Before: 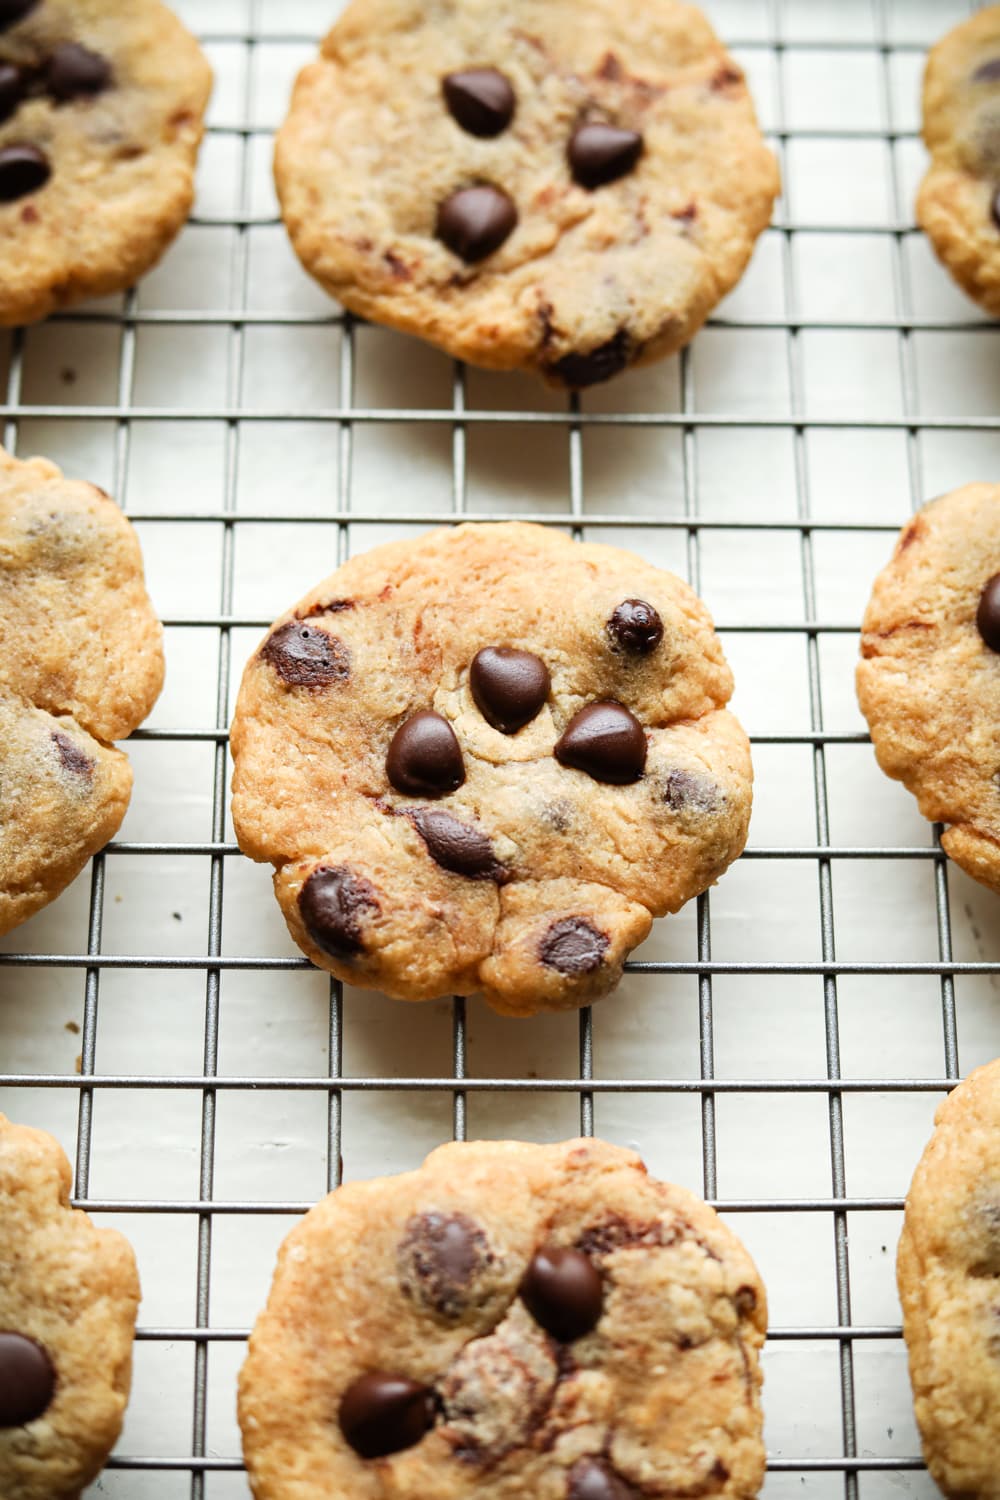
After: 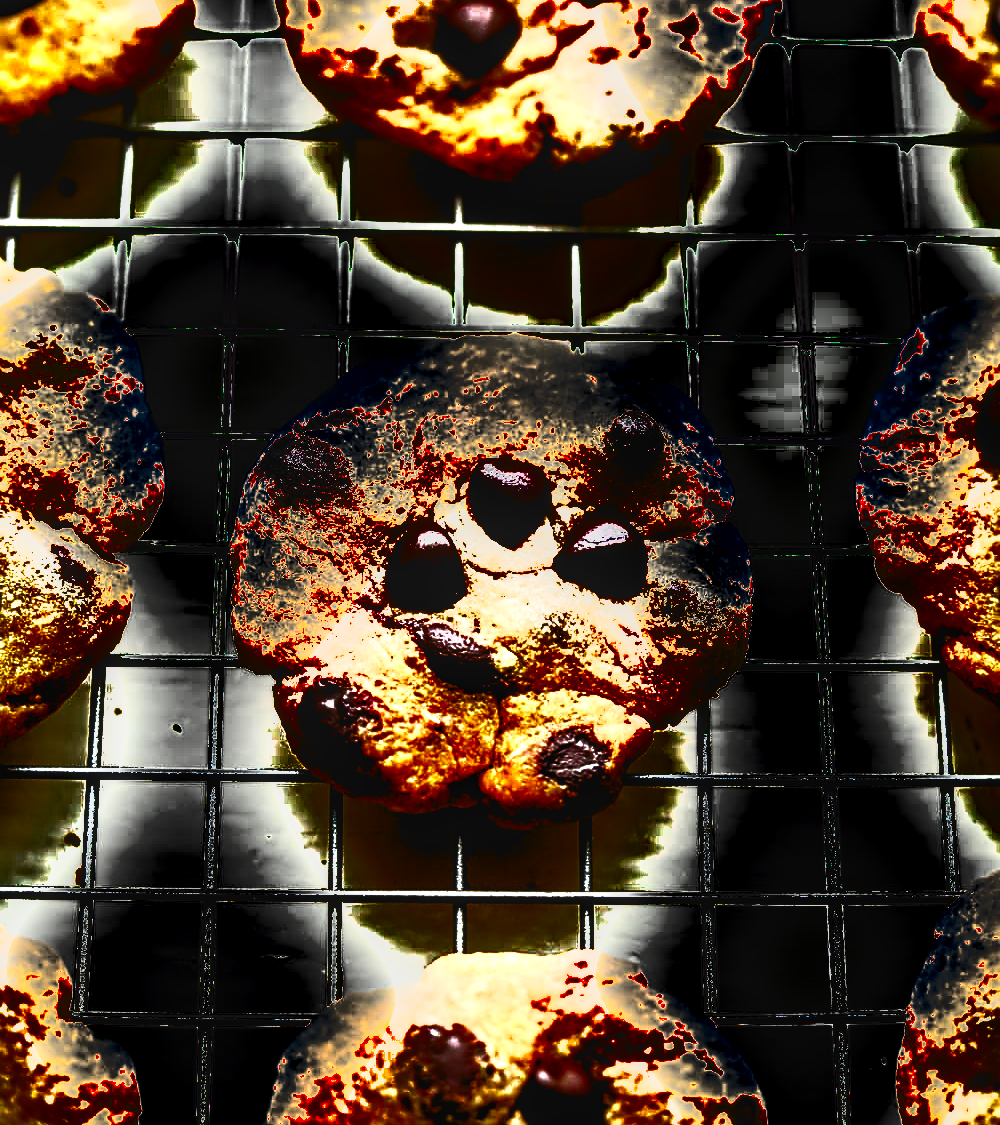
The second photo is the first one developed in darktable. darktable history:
sharpen: on, module defaults
shadows and highlights: shadows 24.35, highlights -79.07, soften with gaussian
exposure: exposure 0.941 EV, compensate exposure bias true, compensate highlight preservation false
crop and rotate: top 12.553%, bottom 12.394%
contrast brightness saturation: brightness -0.995, saturation 0.987
levels: black 0.097%, levels [0.062, 0.494, 0.925]
local contrast: on, module defaults
